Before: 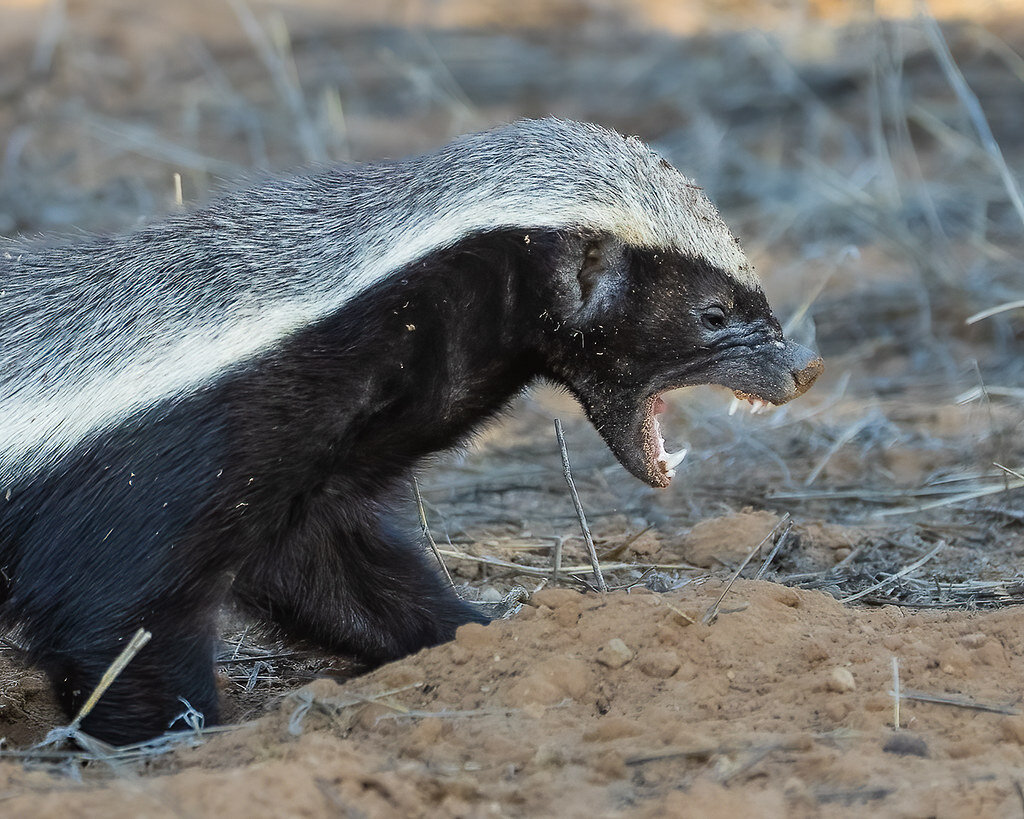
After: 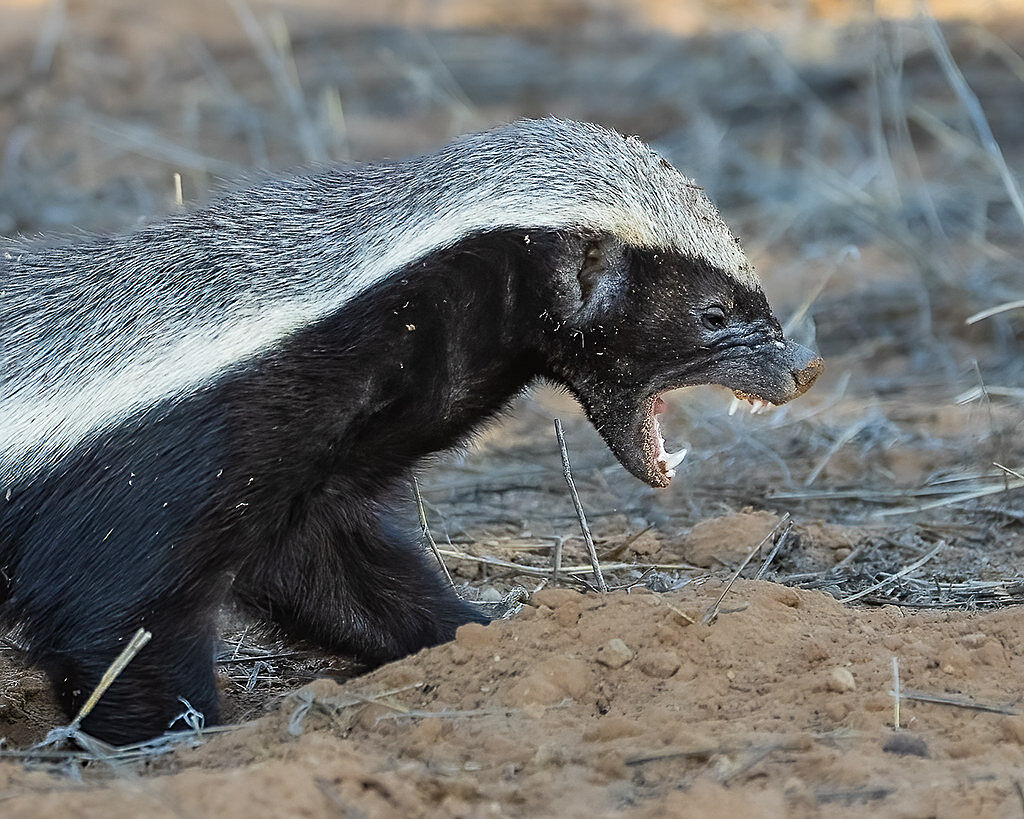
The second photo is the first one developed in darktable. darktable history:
levels: mode automatic, levels [0.129, 0.519, 0.867]
sharpen: on, module defaults
